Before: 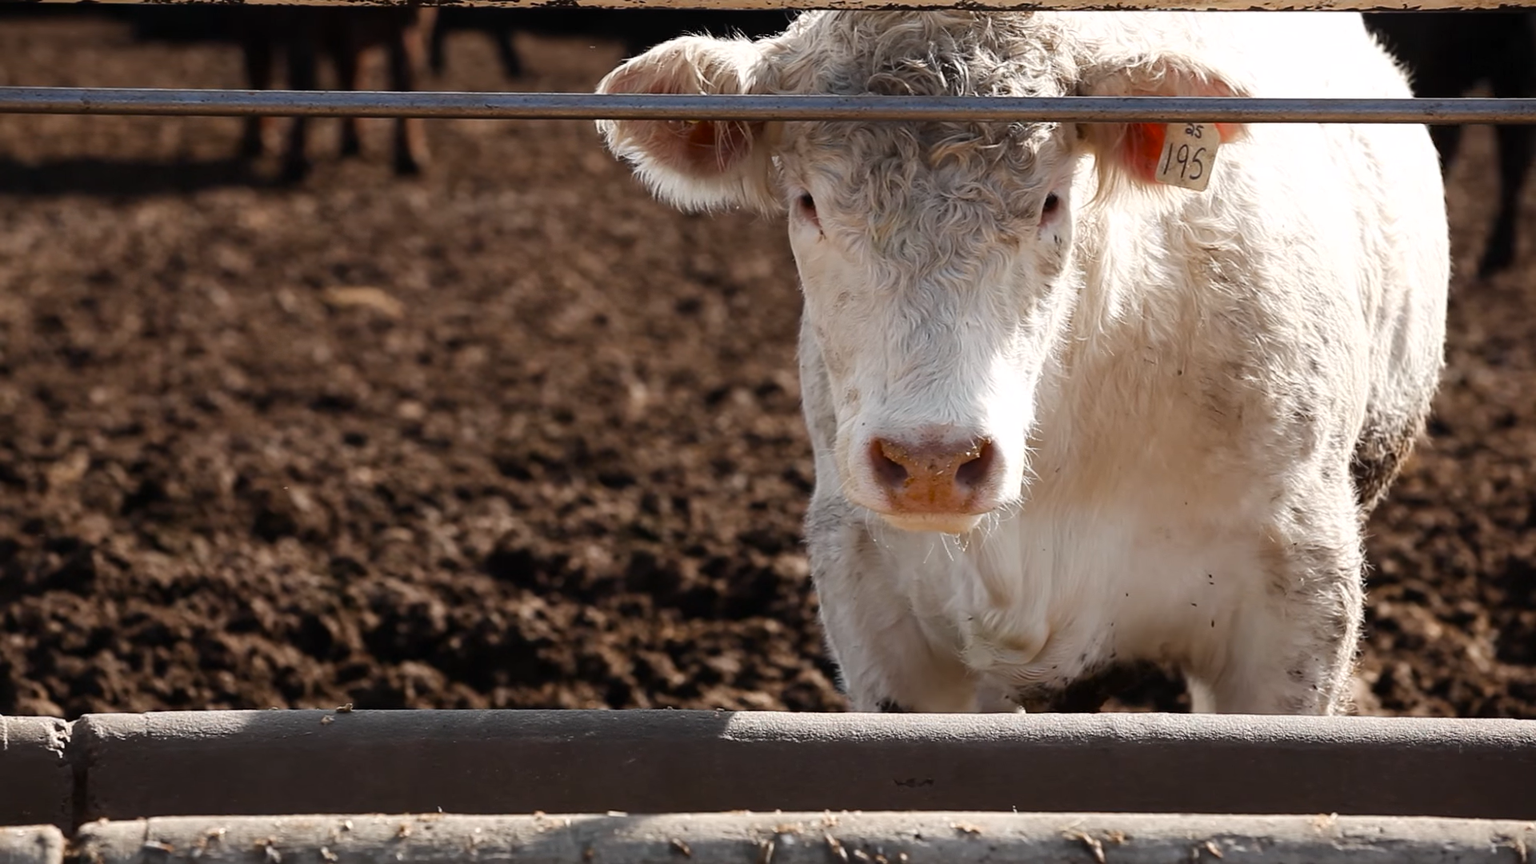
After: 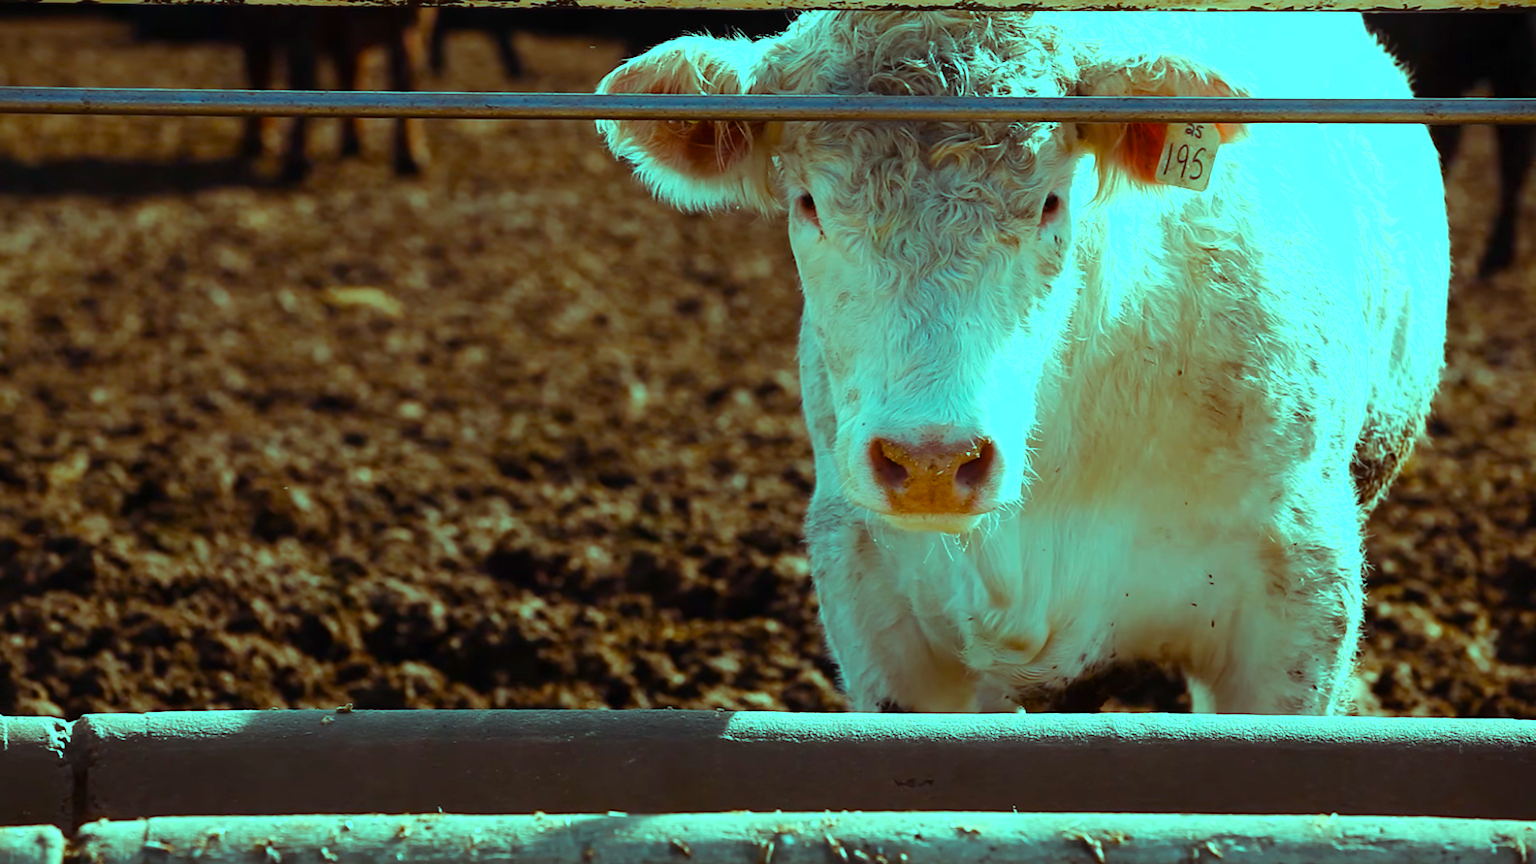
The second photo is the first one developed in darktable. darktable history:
color balance rgb: power › hue 60.22°, highlights gain › luminance 19.863%, highlights gain › chroma 13.055%, highlights gain › hue 175.61°, linear chroma grading › shadows -8.246%, linear chroma grading › global chroma 9.925%, perceptual saturation grading › global saturation 0.497%, perceptual saturation grading › mid-tones 6.164%, perceptual saturation grading › shadows 71.375%, global vibrance 14.942%
